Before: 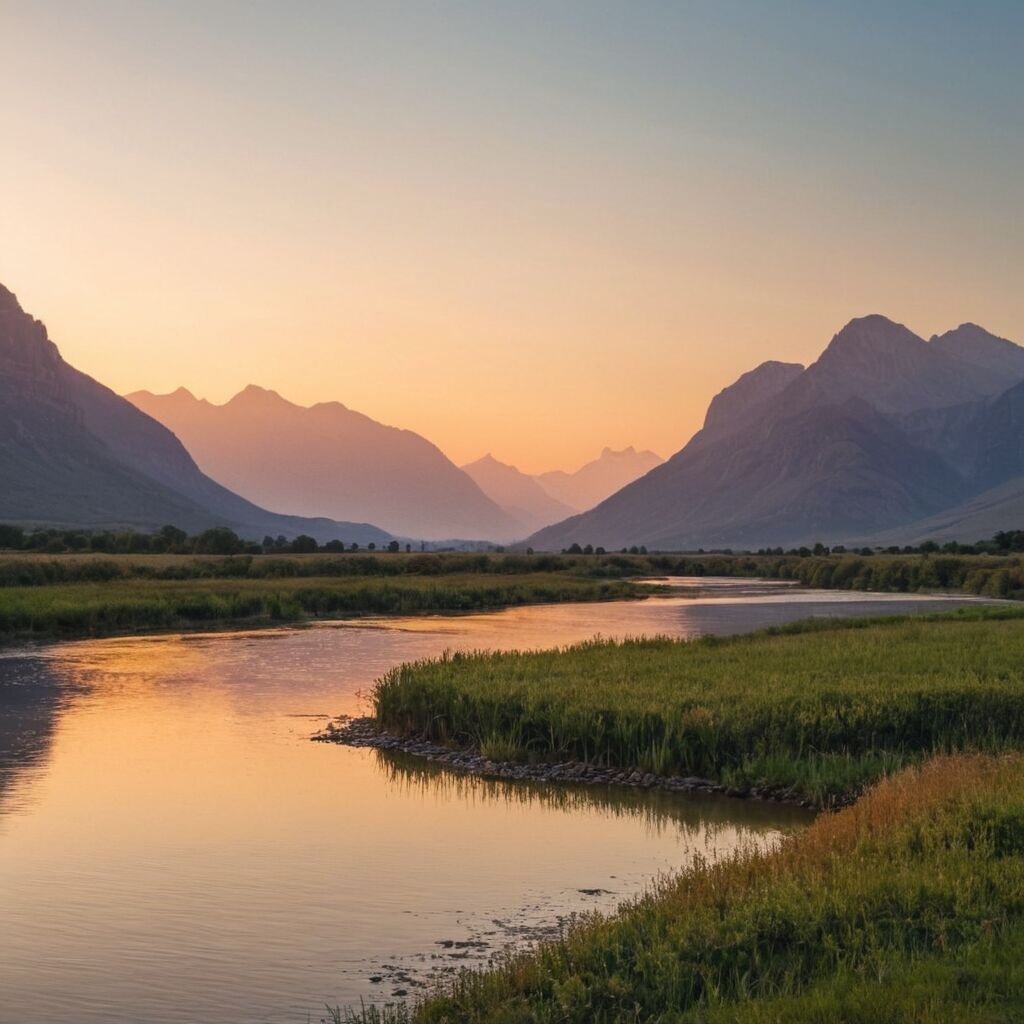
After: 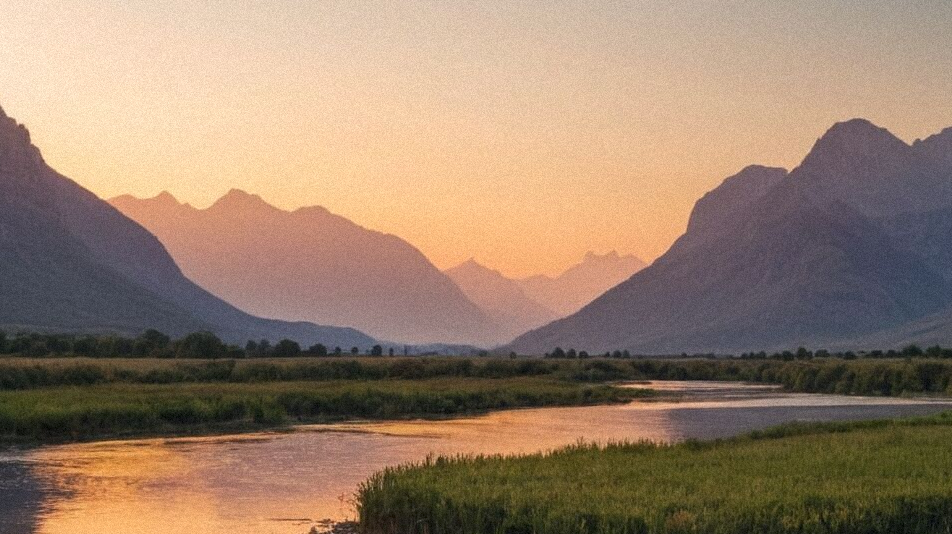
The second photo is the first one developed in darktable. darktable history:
grain: mid-tones bias 0%
crop: left 1.744%, top 19.225%, right 5.069%, bottom 28.357%
